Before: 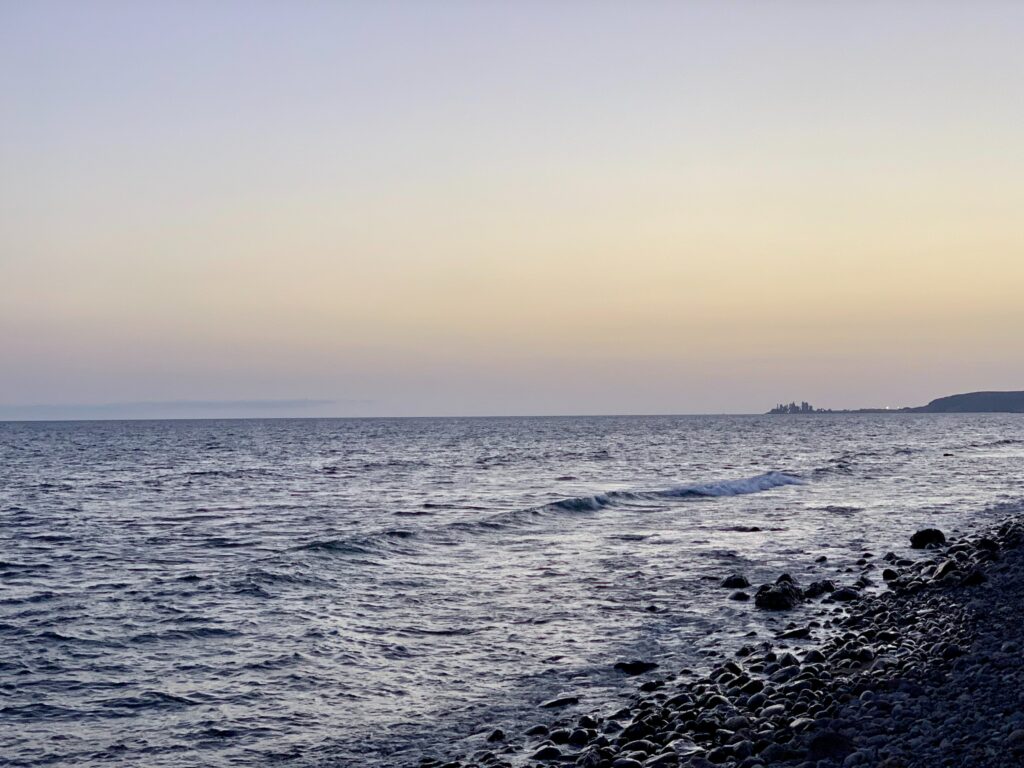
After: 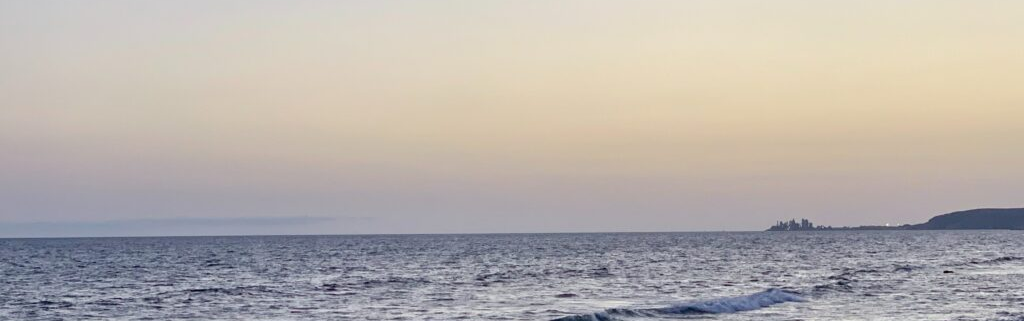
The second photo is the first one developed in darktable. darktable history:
exposure: black level correction 0, compensate exposure bias true, compensate highlight preservation false
crop and rotate: top 23.84%, bottom 34.294%
